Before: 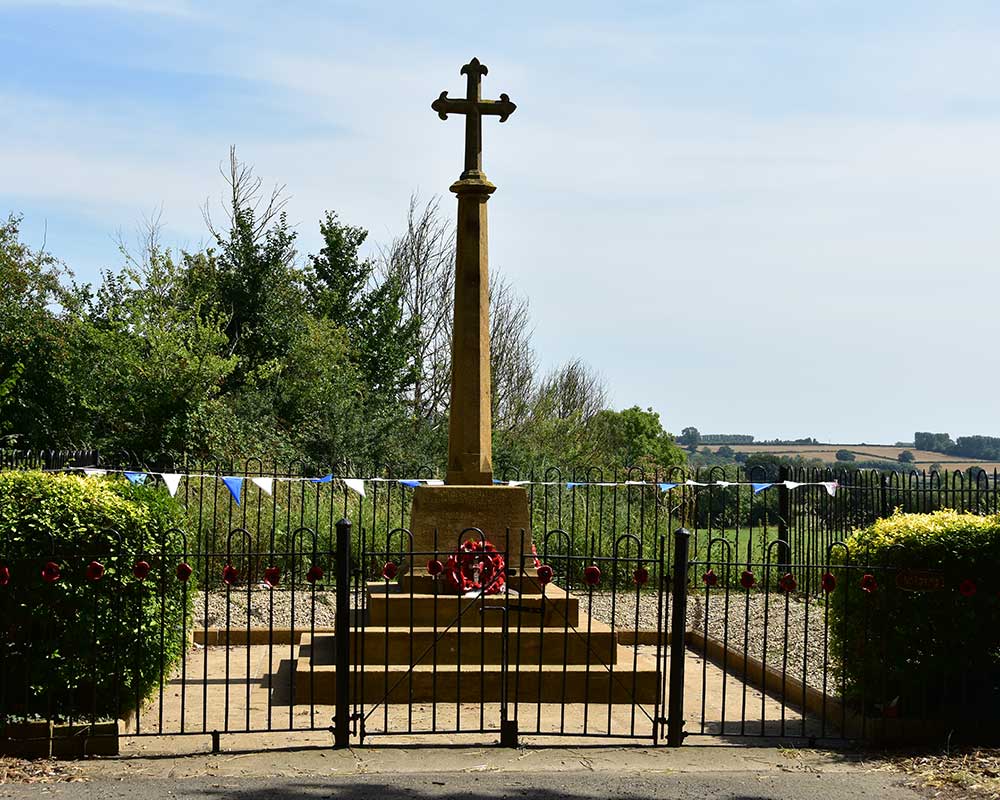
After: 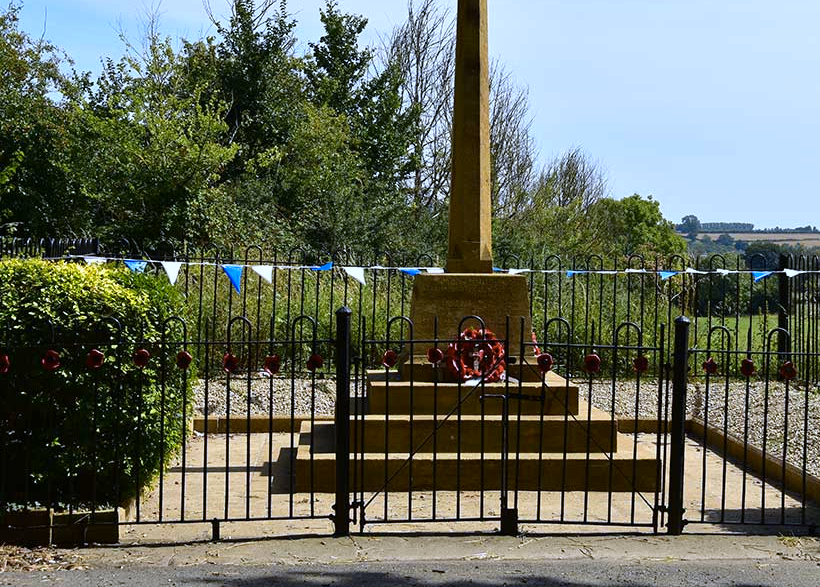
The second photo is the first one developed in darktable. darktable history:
crop: top 26.531%, right 17.959%
color calibration: illuminant as shot in camera, x 0.37, y 0.382, temperature 4313.32 K
color contrast: green-magenta contrast 0.85, blue-yellow contrast 1.25, unbound 0
